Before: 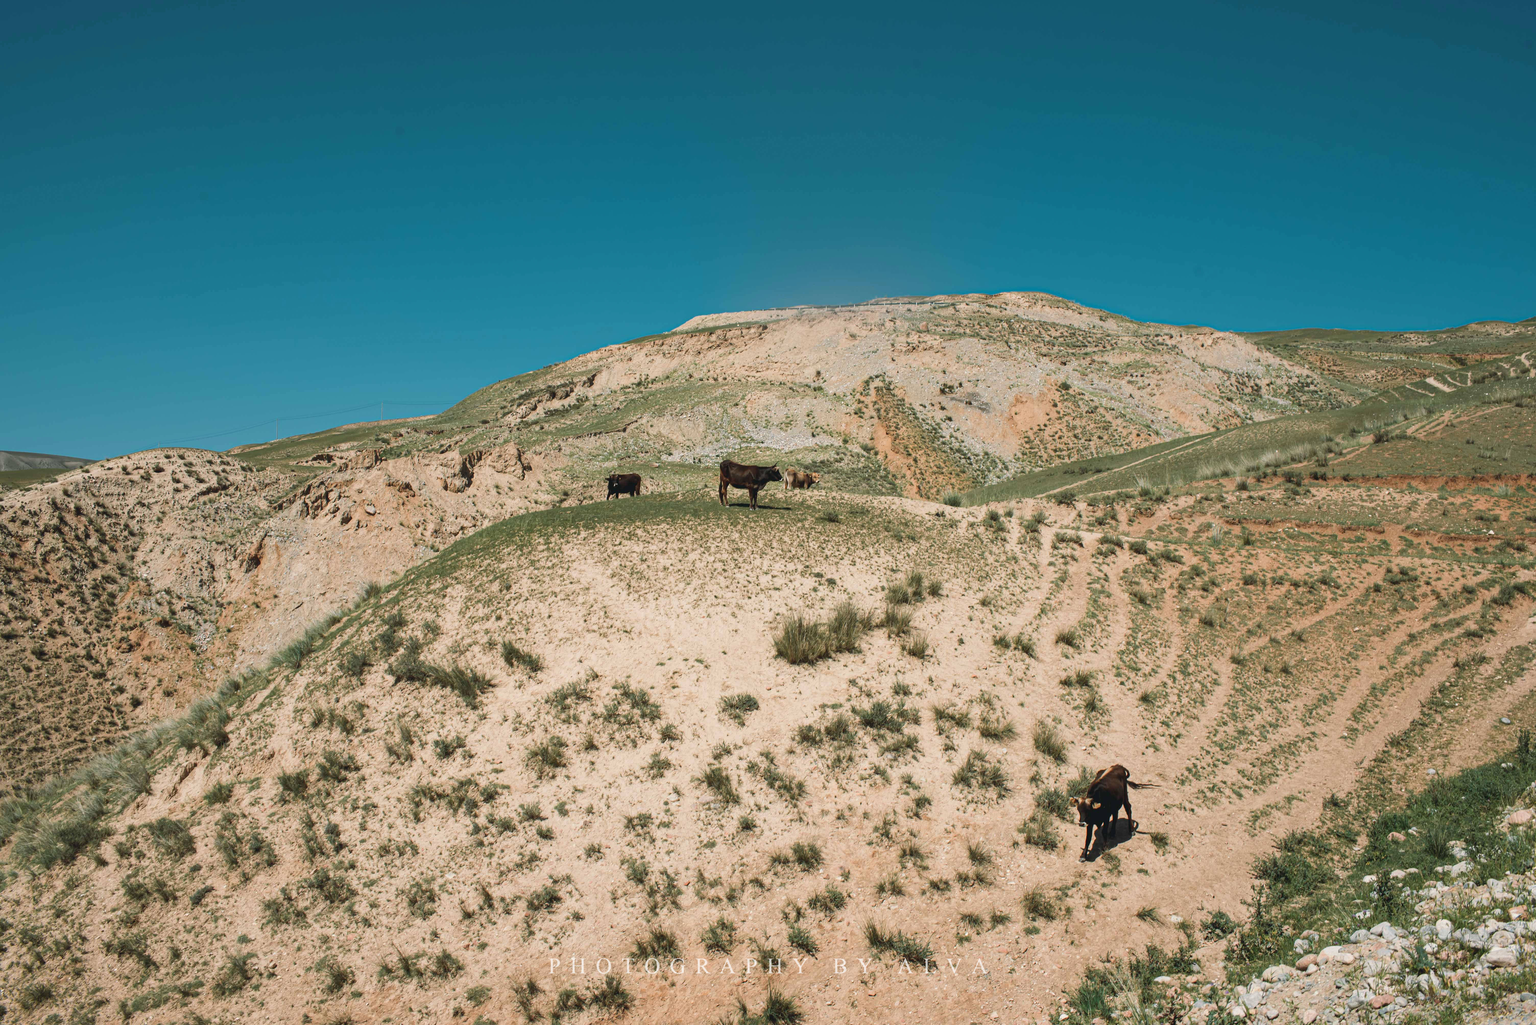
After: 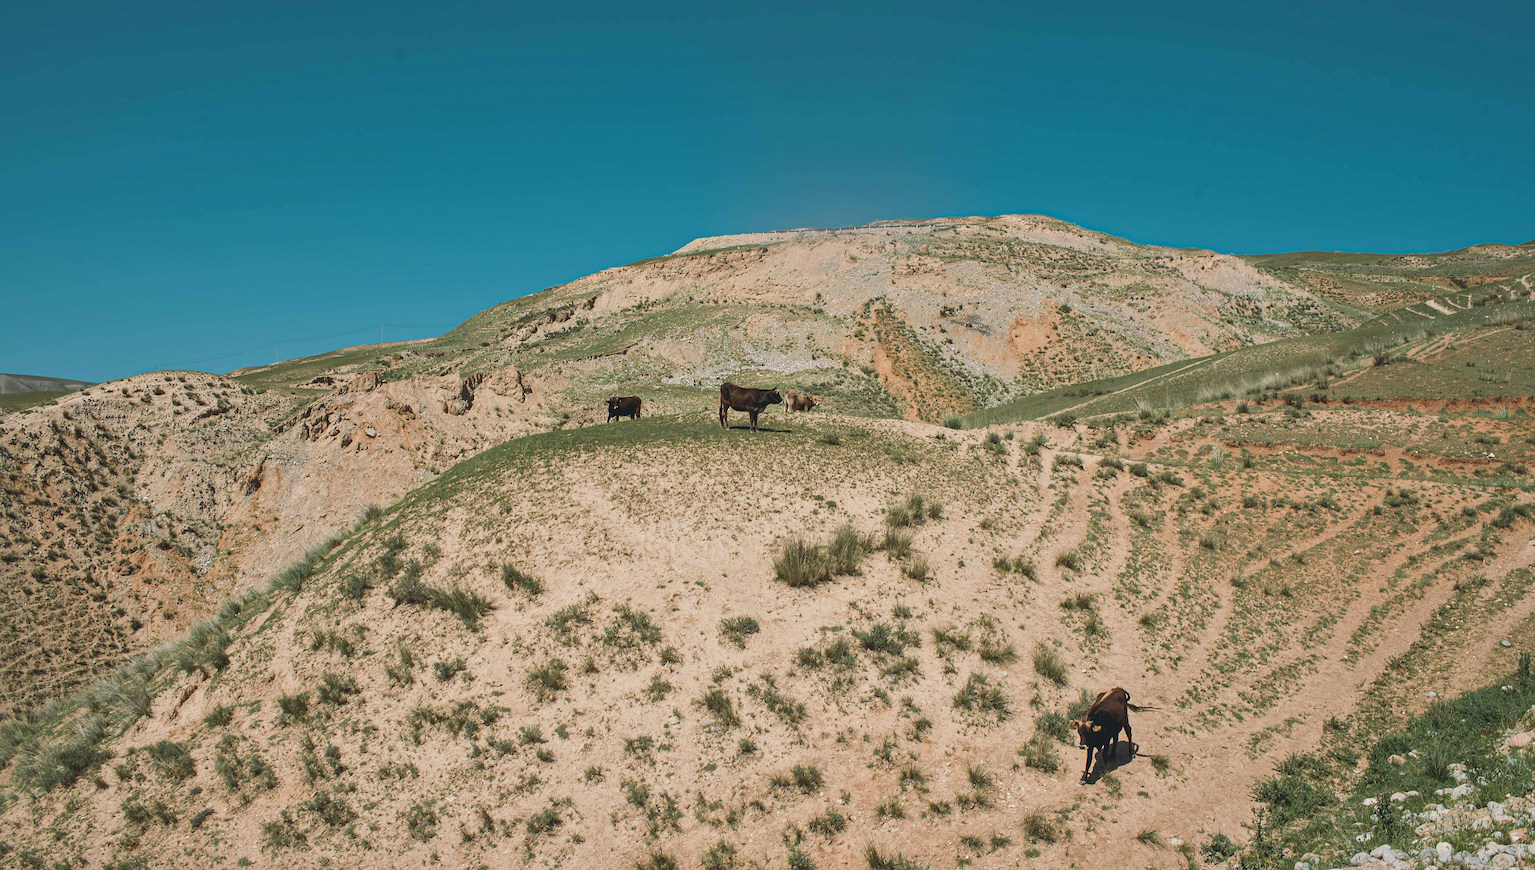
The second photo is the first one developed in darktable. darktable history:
crop: top 7.597%, bottom 7.465%
shadows and highlights: on, module defaults
sharpen: on, module defaults
